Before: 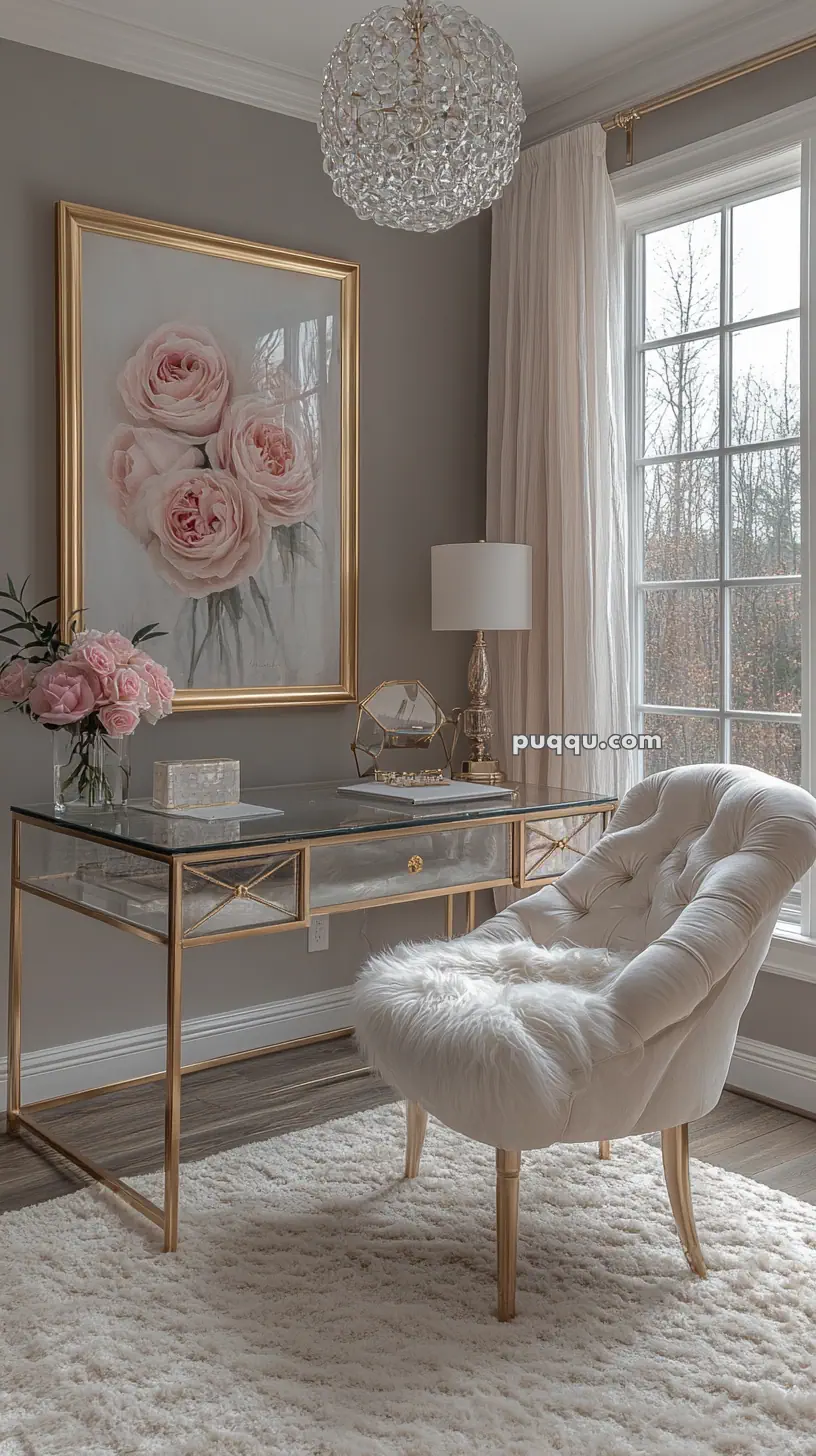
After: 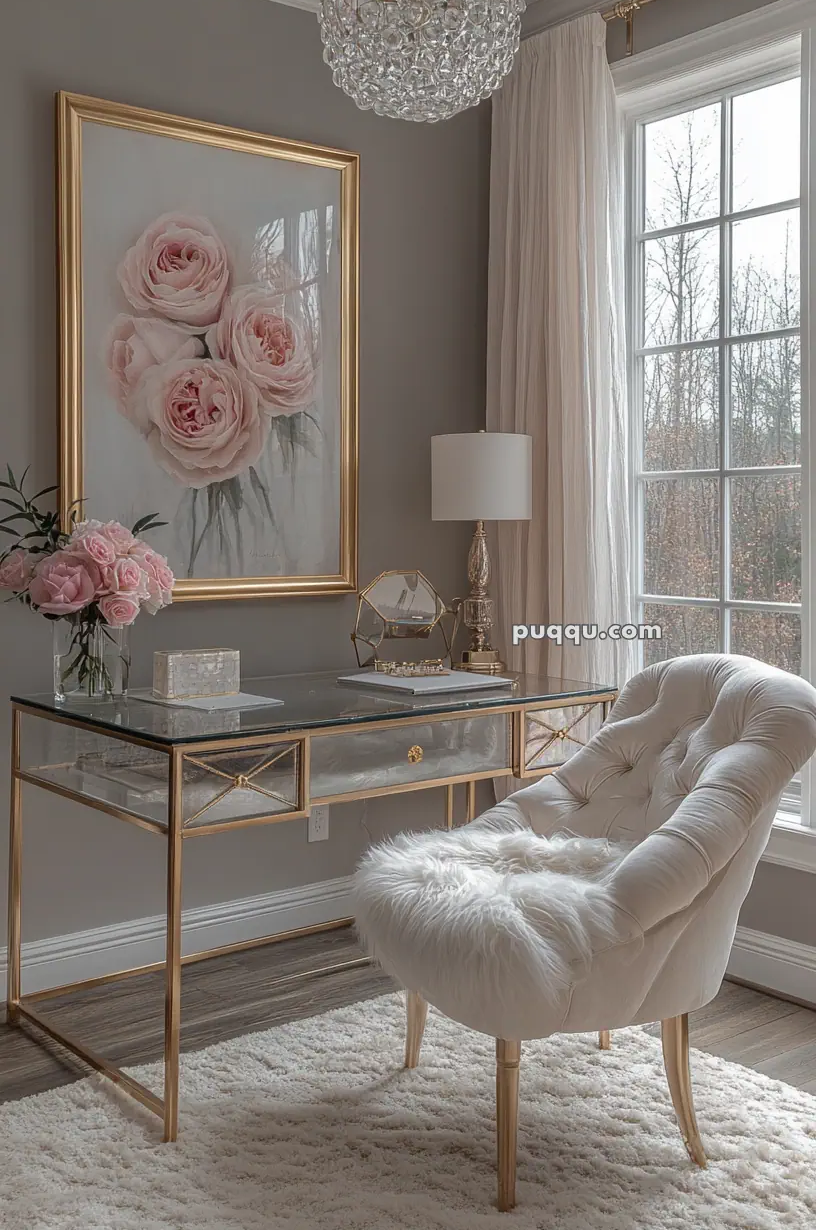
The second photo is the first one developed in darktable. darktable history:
crop: top 7.599%, bottom 7.874%
